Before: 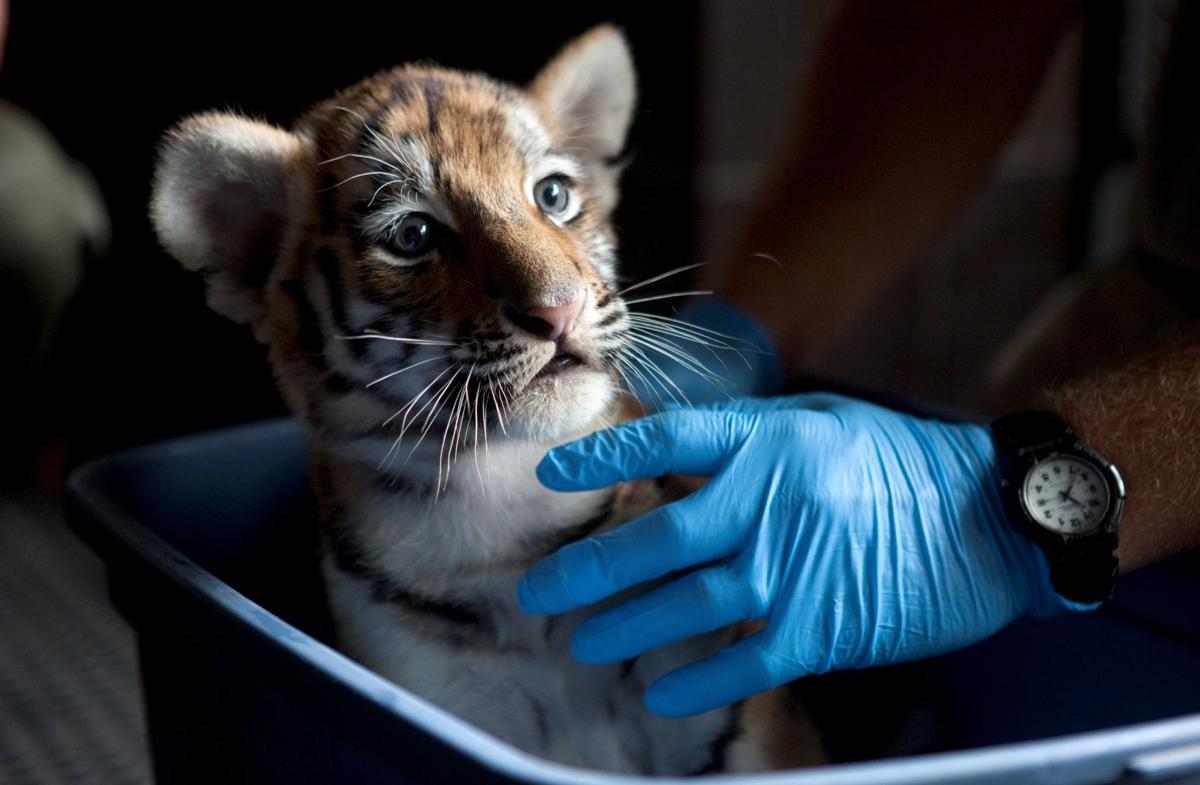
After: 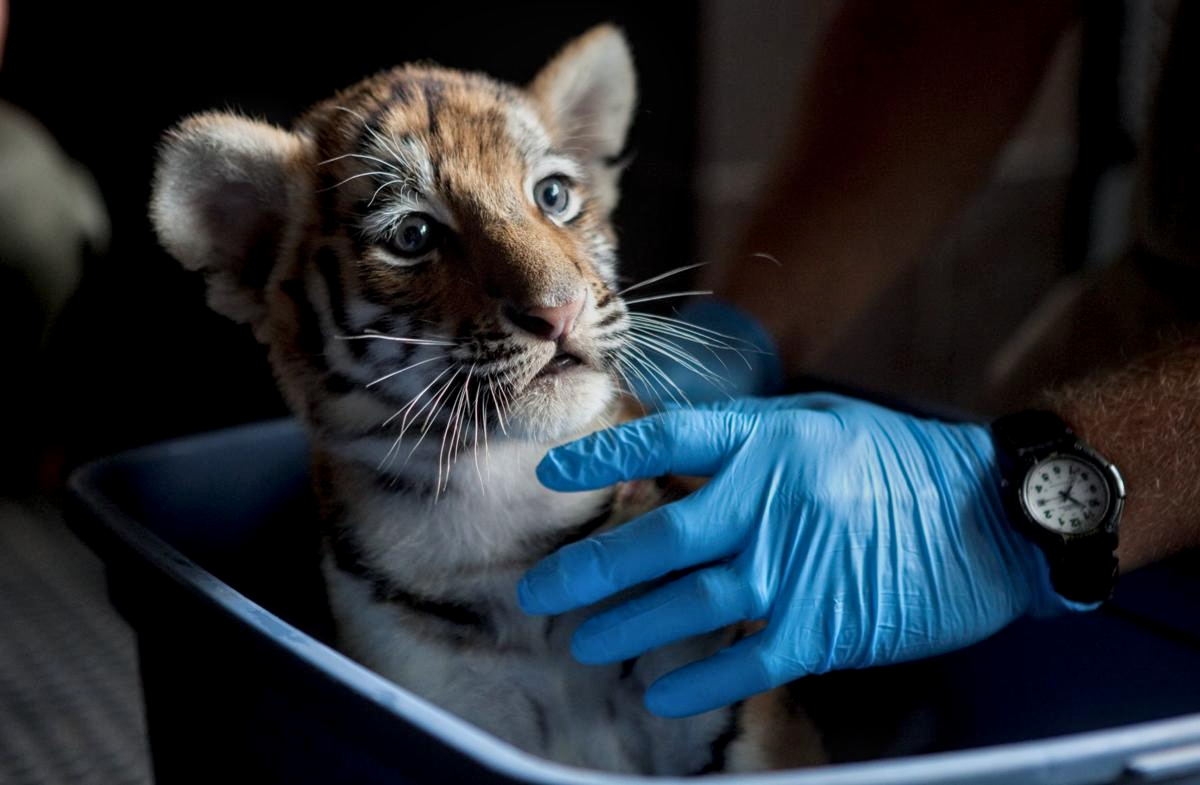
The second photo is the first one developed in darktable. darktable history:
local contrast: on, module defaults
tone equalizer: -8 EV -0.001 EV, -7 EV 0.004 EV, -6 EV -0.044 EV, -5 EV 0.012 EV, -4 EV -0.027 EV, -3 EV 0.04 EV, -2 EV -0.045 EV, -1 EV -0.306 EV, +0 EV -0.604 EV, mask exposure compensation -0.499 EV
